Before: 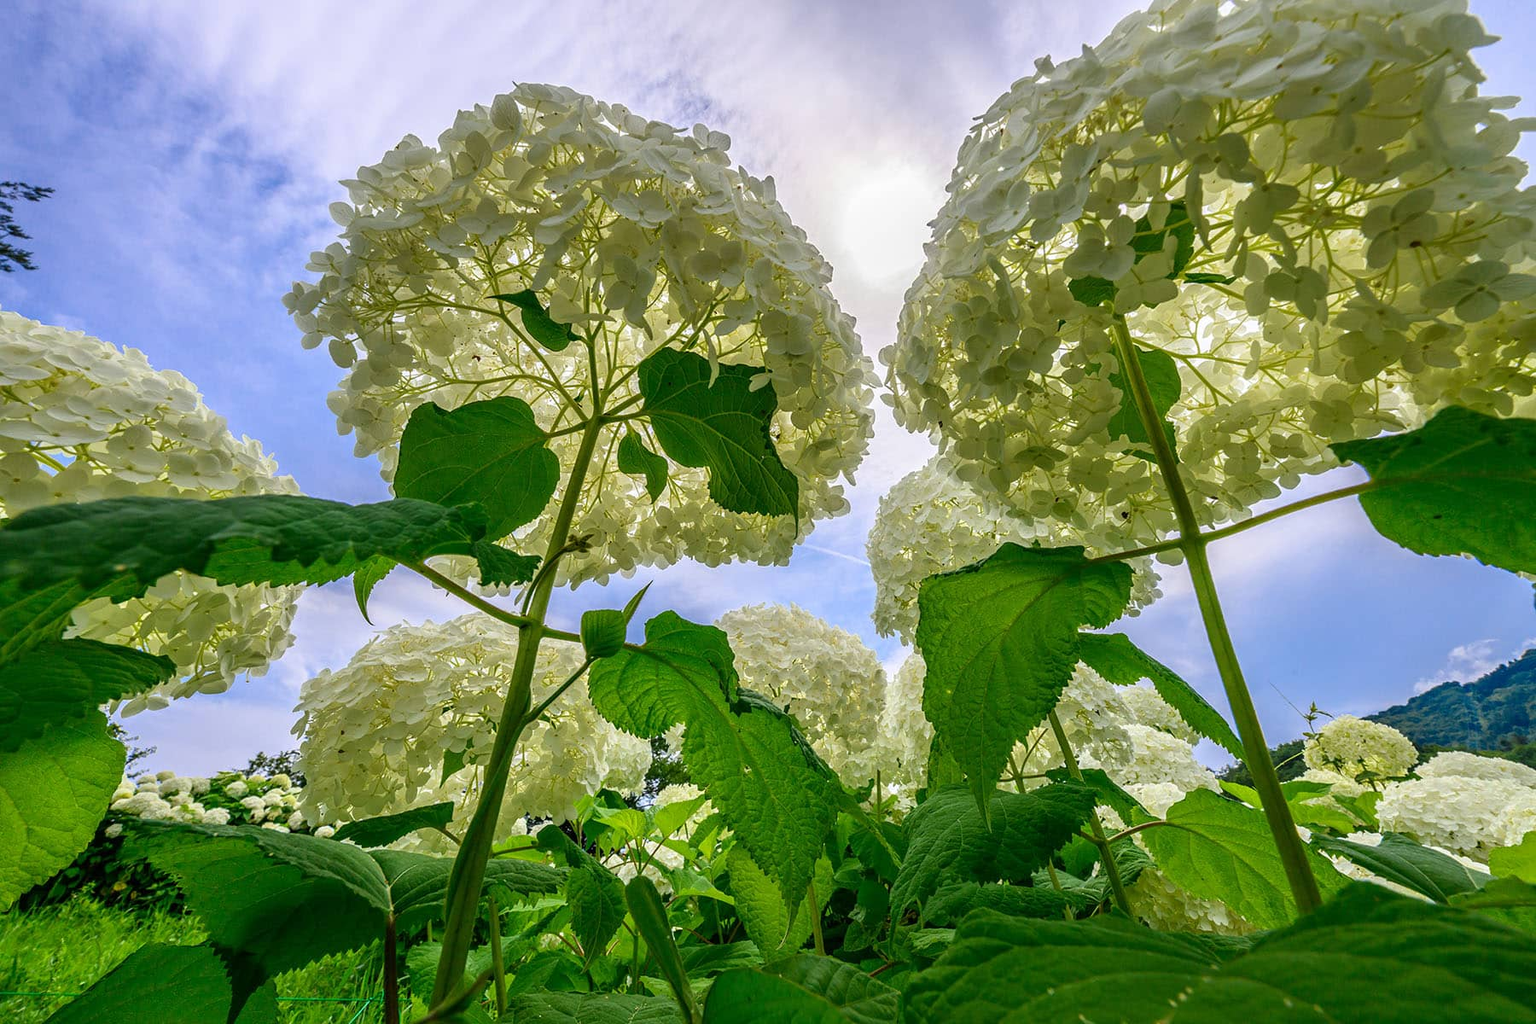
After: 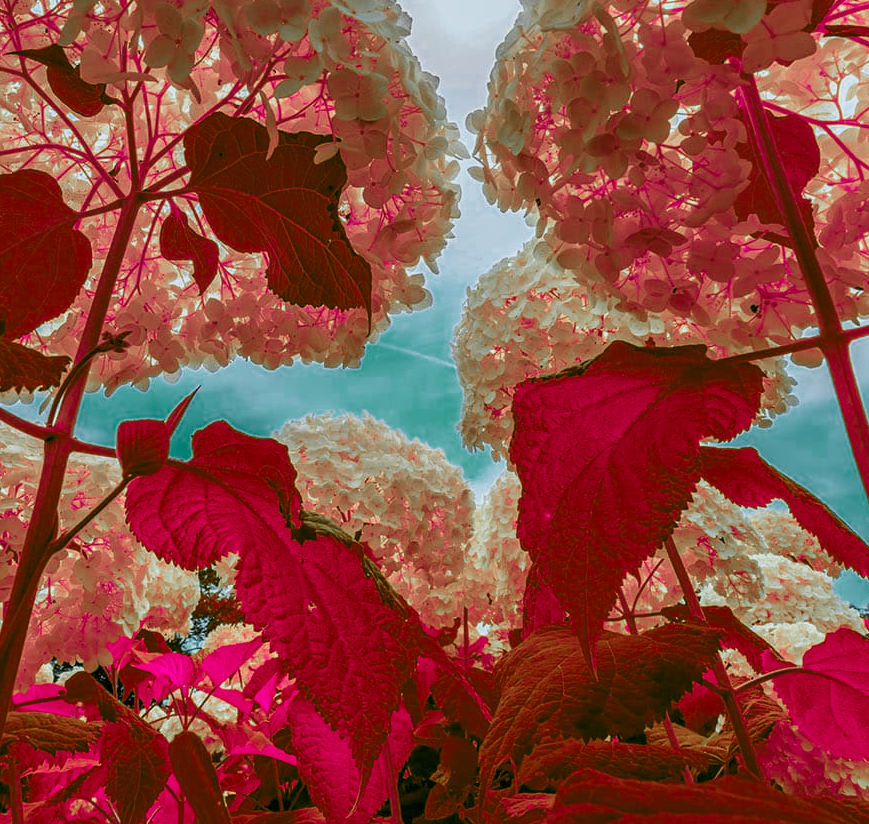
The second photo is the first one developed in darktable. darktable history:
white balance: red 0.954, blue 1.079
crop: left 31.379%, top 24.658%, right 20.326%, bottom 6.628%
color zones: curves: ch0 [(0.826, 0.353)]; ch1 [(0.242, 0.647) (0.889, 0.342)]; ch2 [(0.246, 0.089) (0.969, 0.068)]
exposure: exposure -0.153 EV, compensate highlight preservation false
